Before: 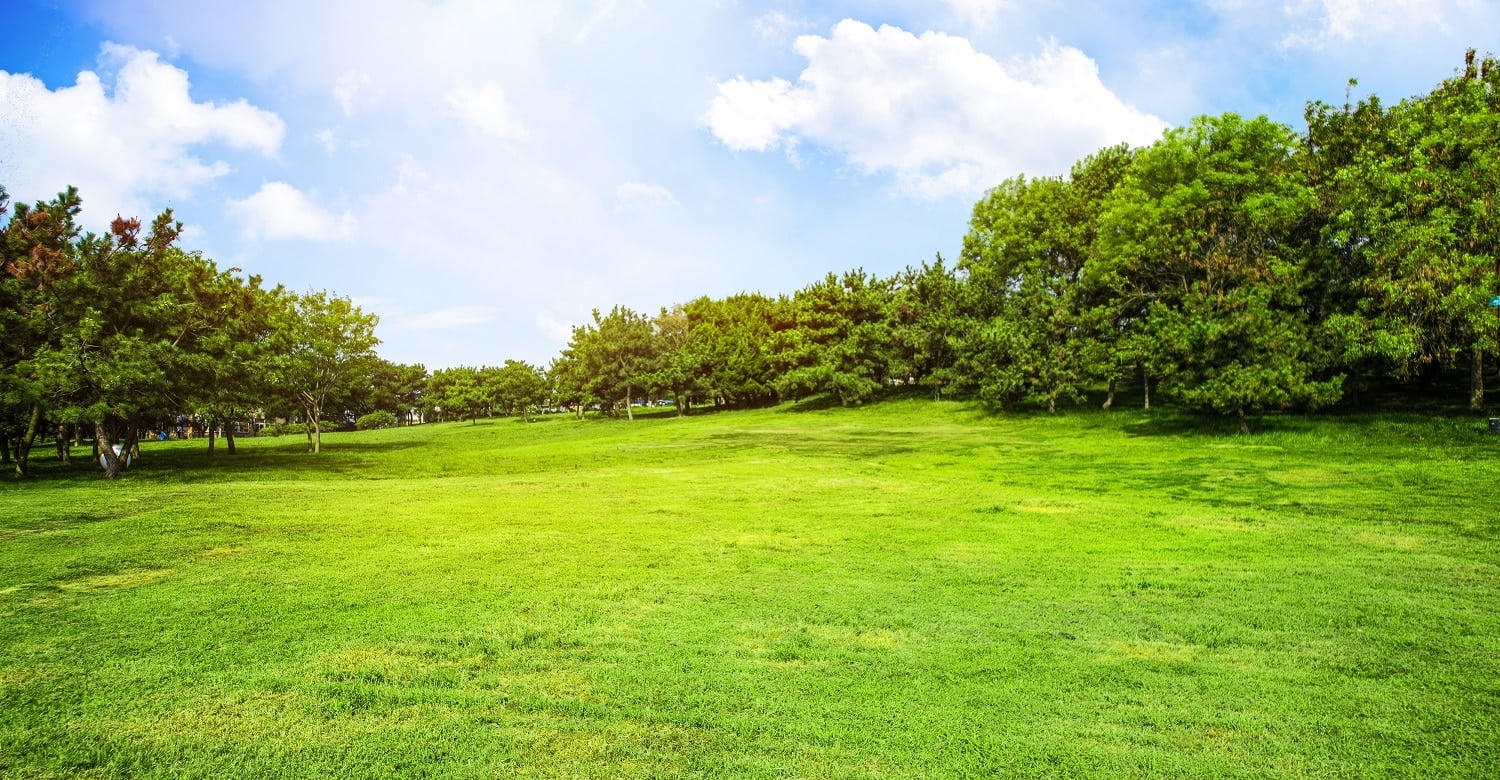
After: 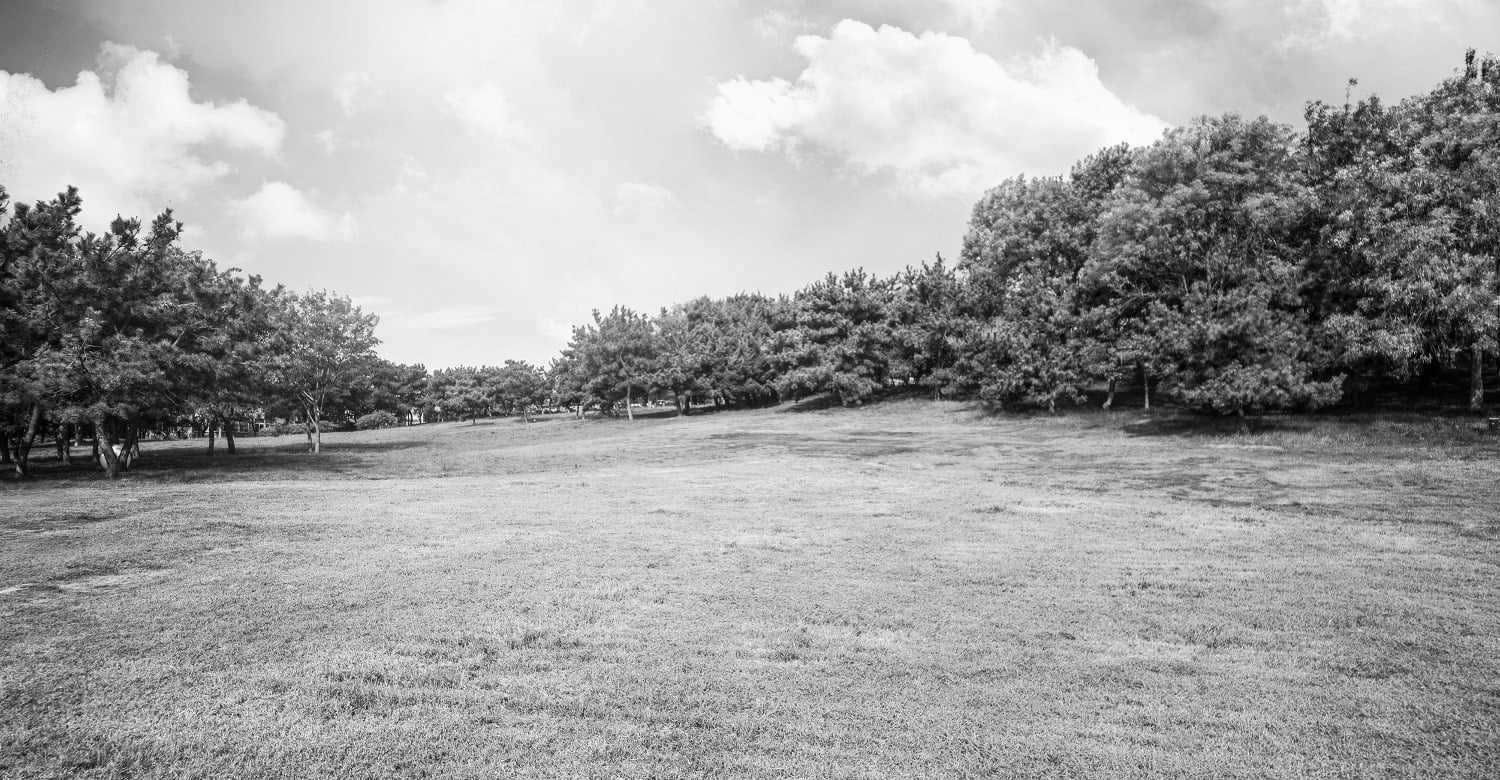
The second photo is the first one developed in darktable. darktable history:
monochrome: a -6.99, b 35.61, size 1.4
velvia: on, module defaults
